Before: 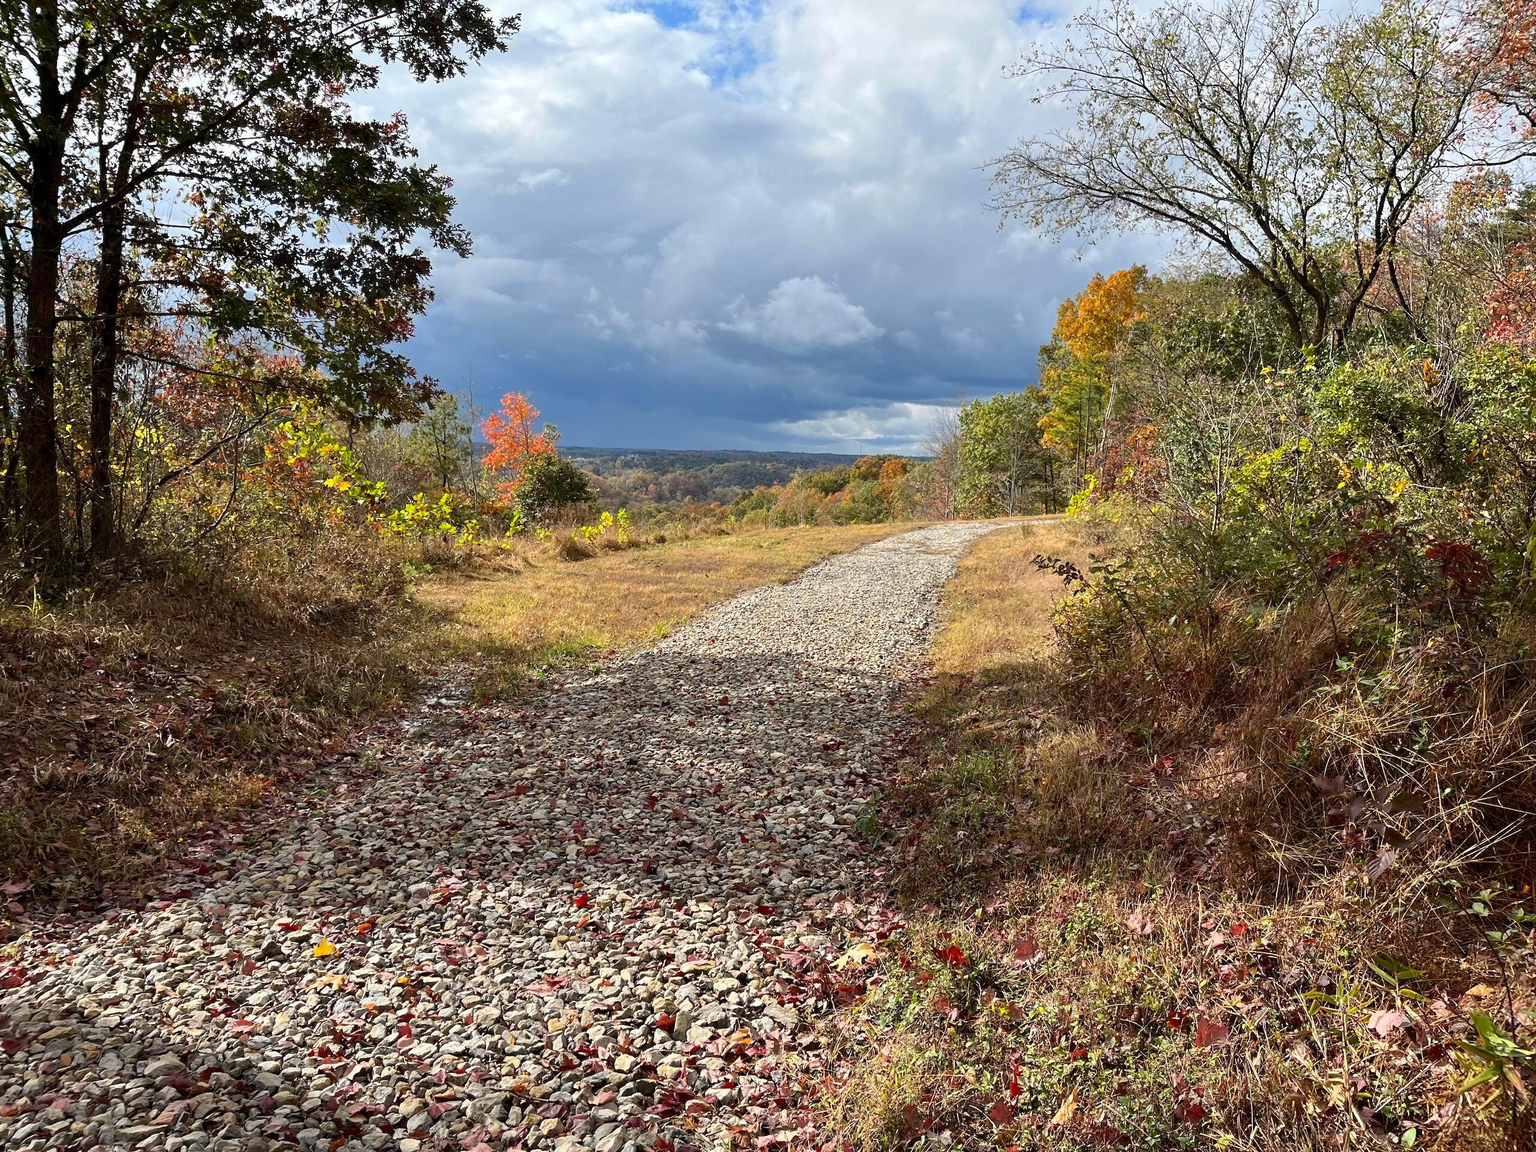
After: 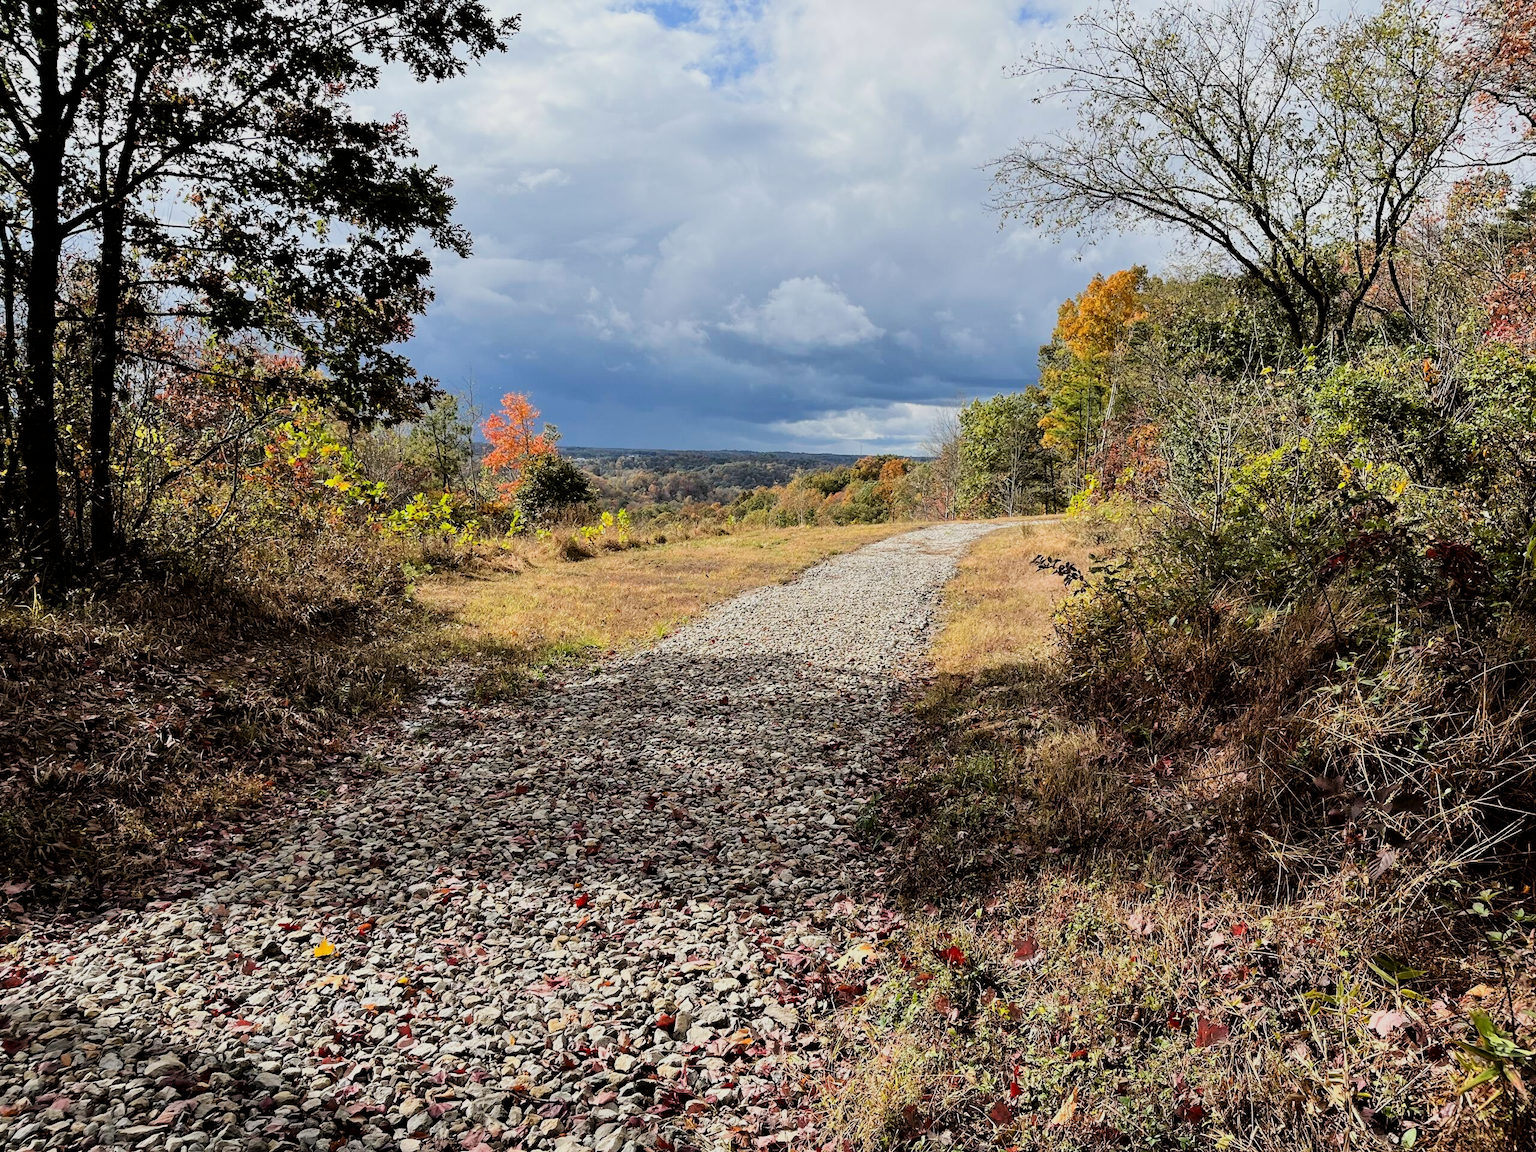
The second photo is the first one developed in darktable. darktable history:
filmic rgb: black relative exposure -5.03 EV, white relative exposure 3.97 EV, hardness 2.9, contrast 1.301, highlights saturation mix -29.61%, iterations of high-quality reconstruction 0
